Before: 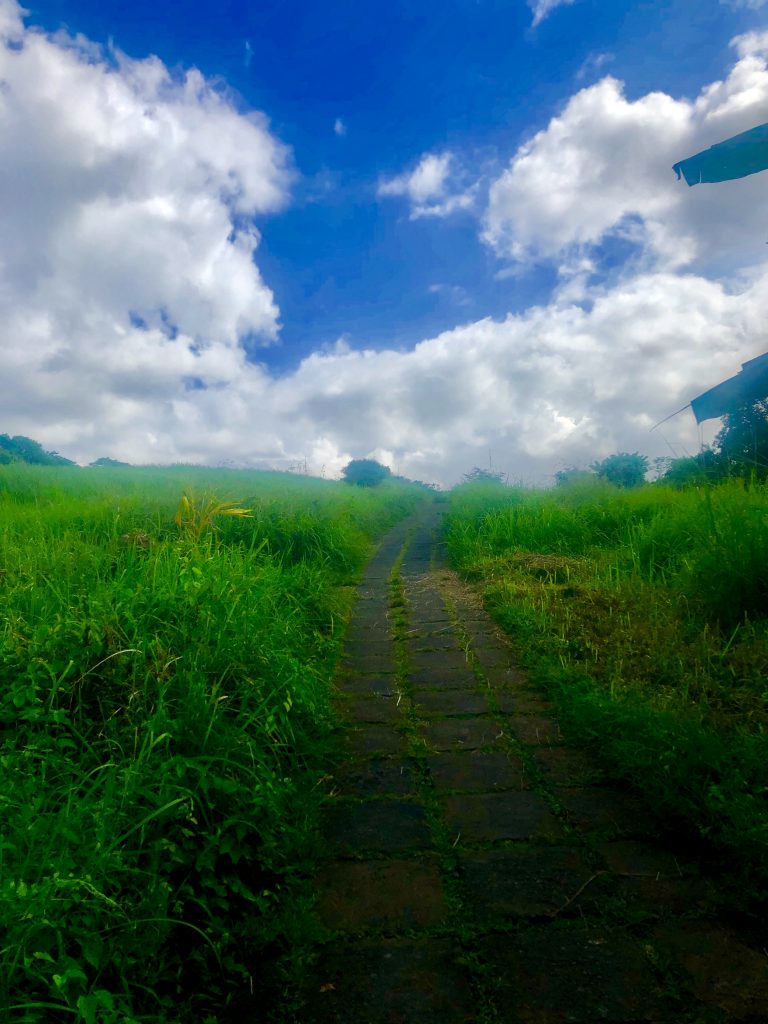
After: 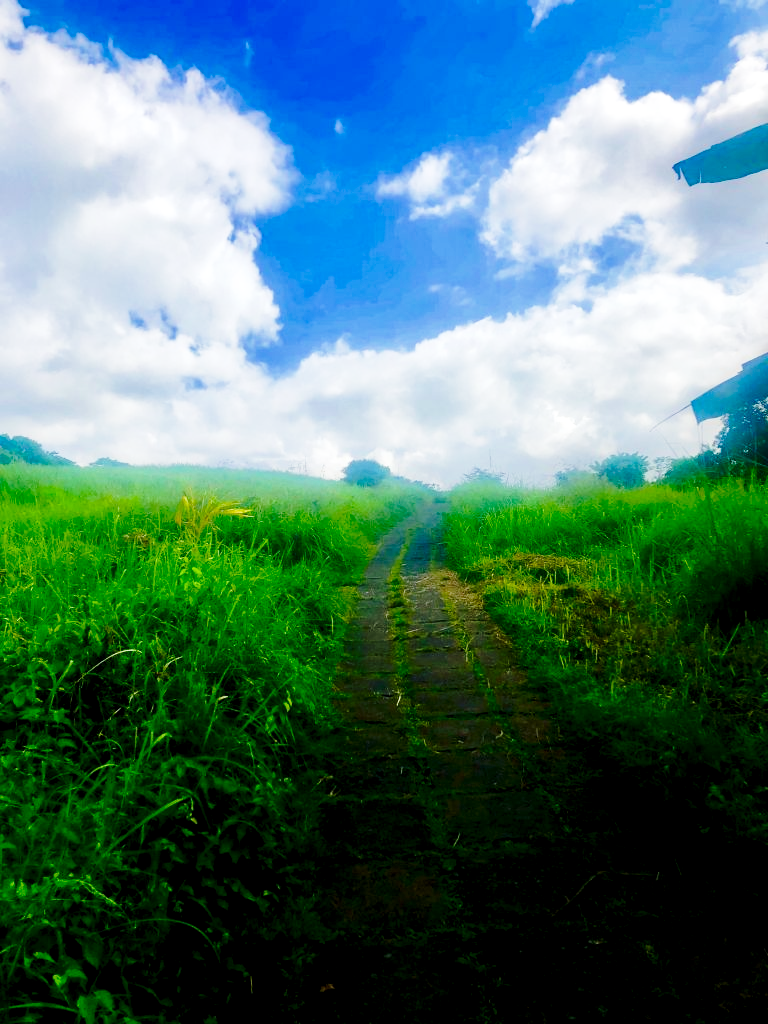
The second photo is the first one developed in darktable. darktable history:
exposure: black level correction 0.008, exposure 0.099 EV, compensate highlight preservation false
base curve: curves: ch0 [(0, 0) (0.028, 0.03) (0.121, 0.232) (0.46, 0.748) (0.859, 0.968) (1, 1)], preserve colors none
tone equalizer: edges refinement/feathering 500, mask exposure compensation -1.57 EV, preserve details no
